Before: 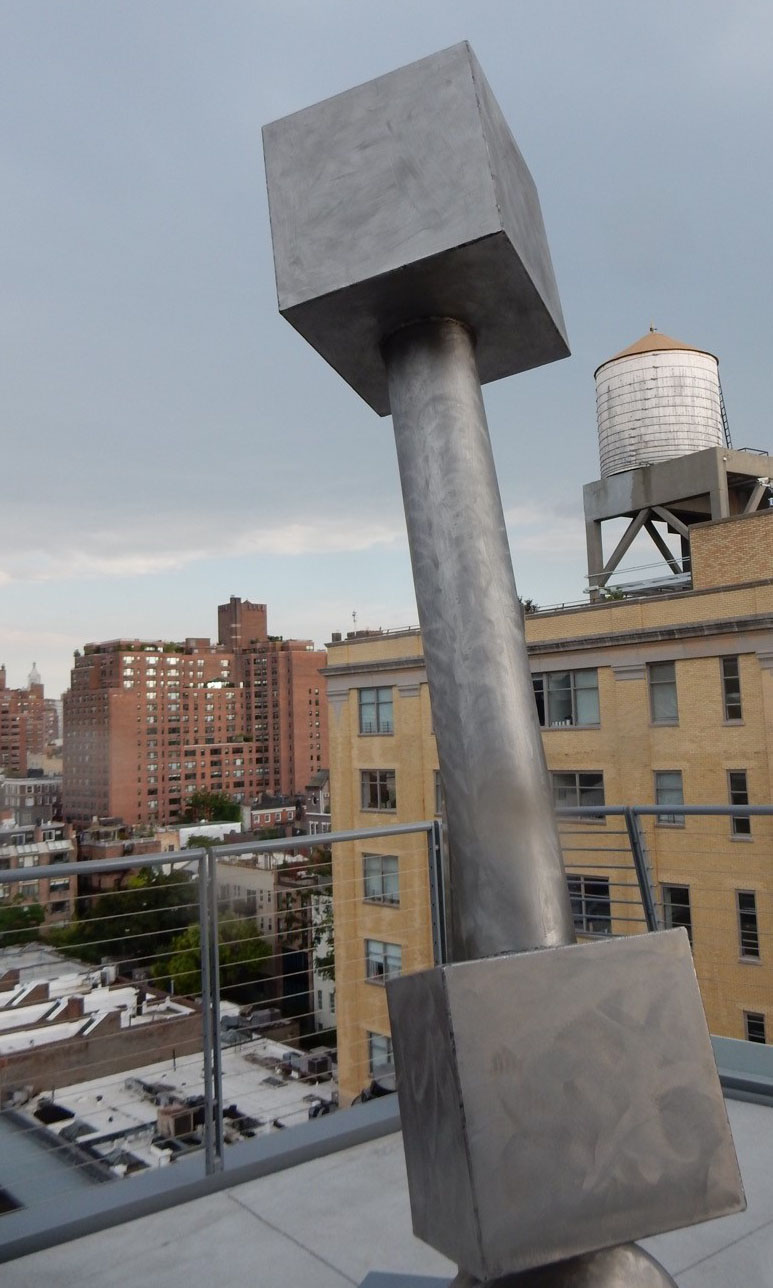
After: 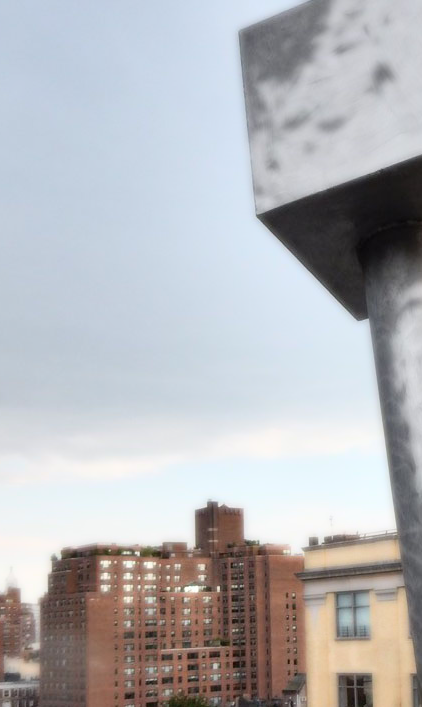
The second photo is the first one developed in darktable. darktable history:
crop and rotate: left 3.047%, top 7.509%, right 42.236%, bottom 37.598%
shadows and highlights: shadows 20.91, highlights -82.73, soften with gaussian
bloom: size 0%, threshold 54.82%, strength 8.31%
